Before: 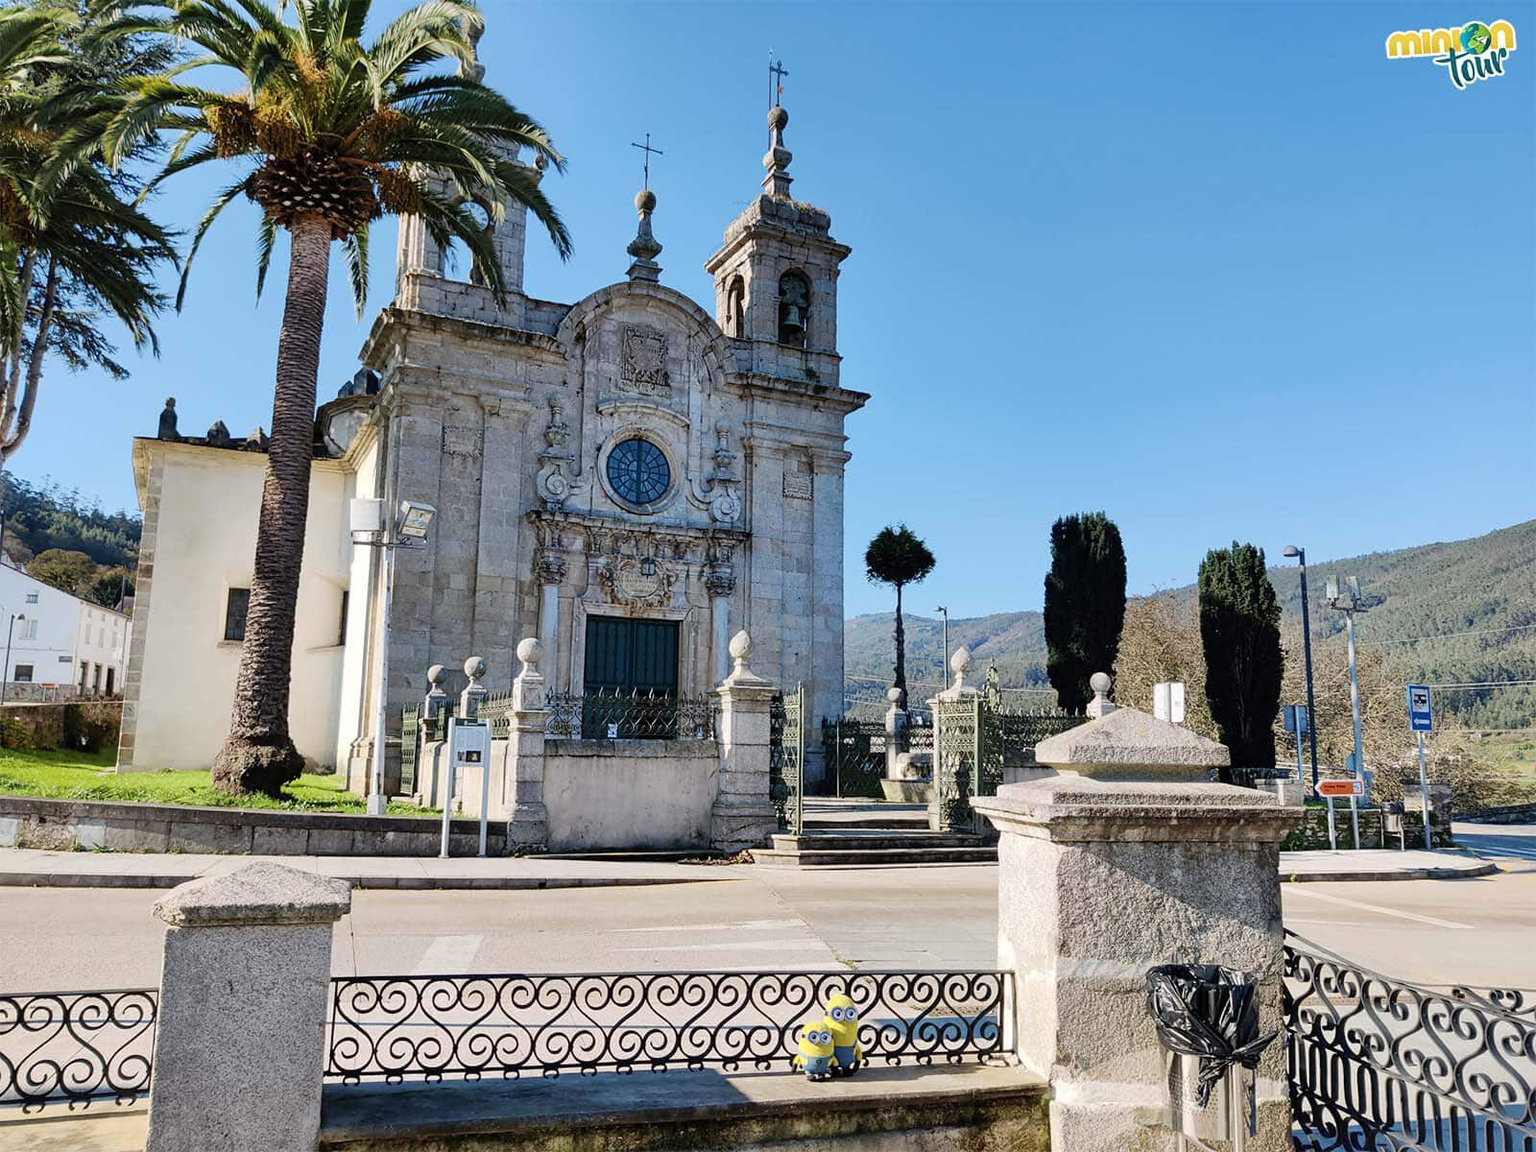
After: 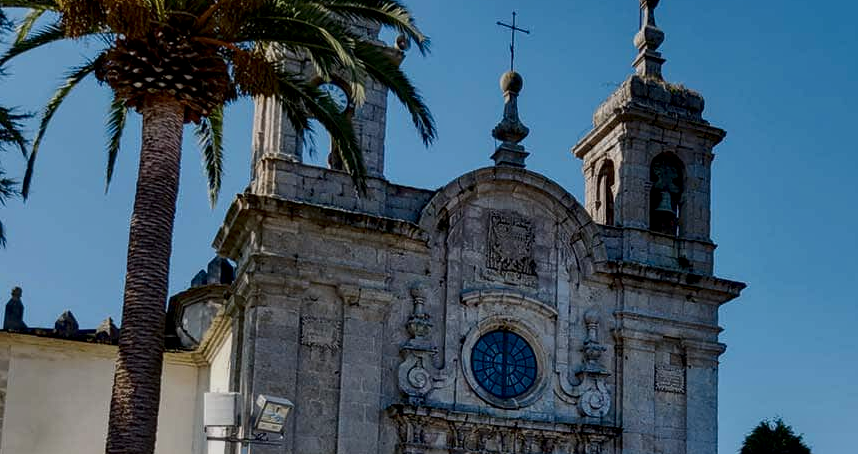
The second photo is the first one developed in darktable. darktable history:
exposure: exposure -0.462 EV, compensate highlight preservation false
local contrast: on, module defaults
rotate and perspective: automatic cropping original format, crop left 0, crop top 0
crop: left 10.121%, top 10.631%, right 36.218%, bottom 51.526%
contrast brightness saturation: brightness -0.2, saturation 0.08
white balance: emerald 1
